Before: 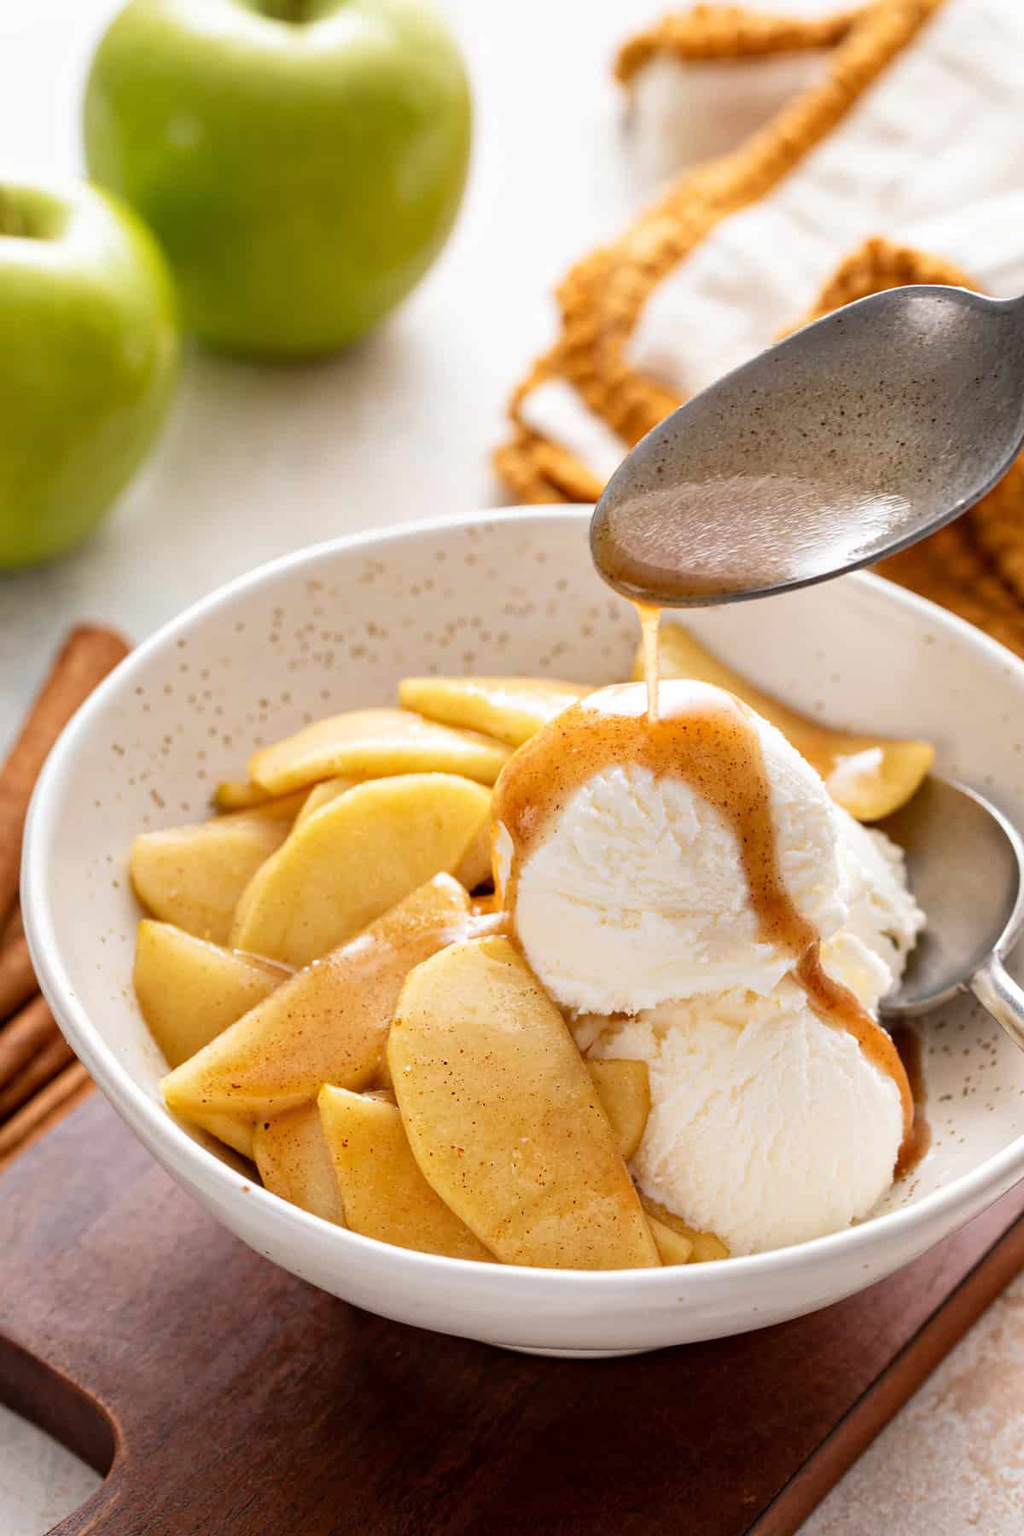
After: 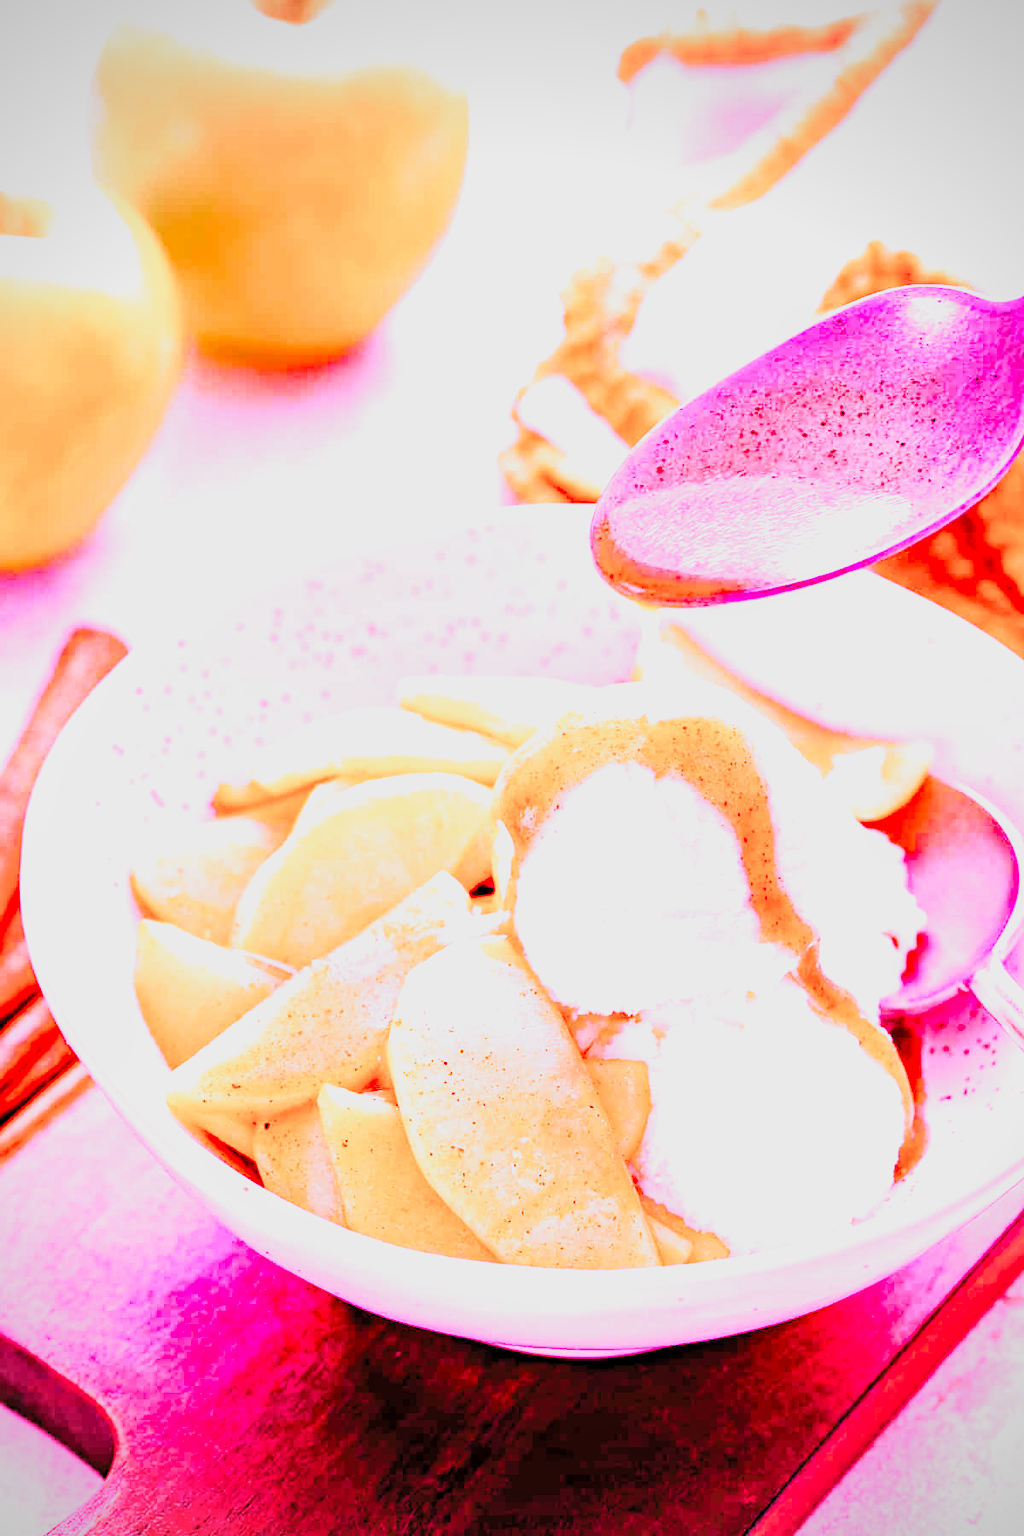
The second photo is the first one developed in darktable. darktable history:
raw chromatic aberrations: on, module defaults
color balance rgb: perceptual saturation grading › global saturation 25%, perceptual brilliance grading › mid-tones 10%, perceptual brilliance grading › shadows 15%, global vibrance 20%
filmic rgb: black relative exposure -7.65 EV, white relative exposure 4.56 EV, hardness 3.61
highlight reconstruction: method reconstruct color, iterations 1, diameter of reconstruction 64 px
hot pixels: on, module defaults
lens correction: scale 1.01, crop 1, focal 85, aperture 2.8, distance 10.02, camera "Canon EOS RP", lens "Canon RF 85mm F2 MACRO IS STM"
raw denoise: x [[0, 0.25, 0.5, 0.75, 1] ×4]
tone equalizer "mask blending: all purposes": on, module defaults
white balance: red 1.875, blue 1.893
local contrast: highlights 100%, shadows 100%, detail 120%, midtone range 0.2
contrast brightness saturation: contrast 0.2, brightness 0.16, saturation 0.22
filmic: grey point source 18, black point source -8.65, white point source 2.45, grey point target 18, white point target 100, output power 2.2, latitude stops 2, contrast 1.5, saturation 100, global saturation 100
haze removal: strength 0.29, distance 0.25, compatibility mode true, adaptive false
vibrance: on, module defaults
vignetting: fall-off radius 60.92%
exposure: black level correction -0.002, exposure 1.115 EV, compensate highlight preservation false
